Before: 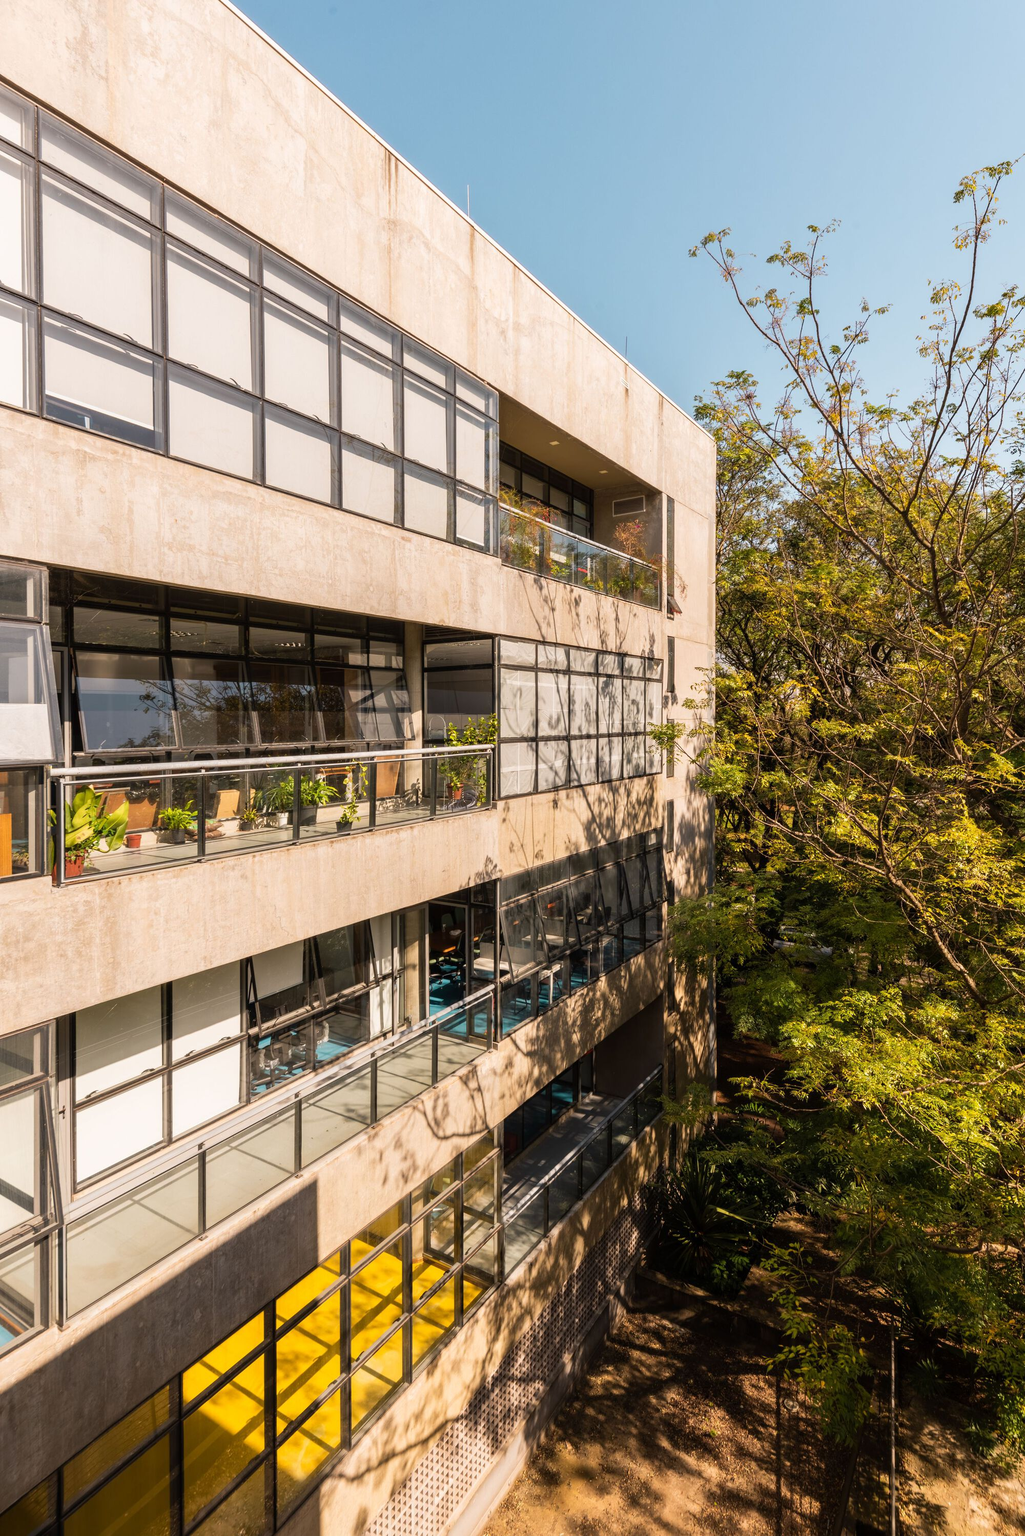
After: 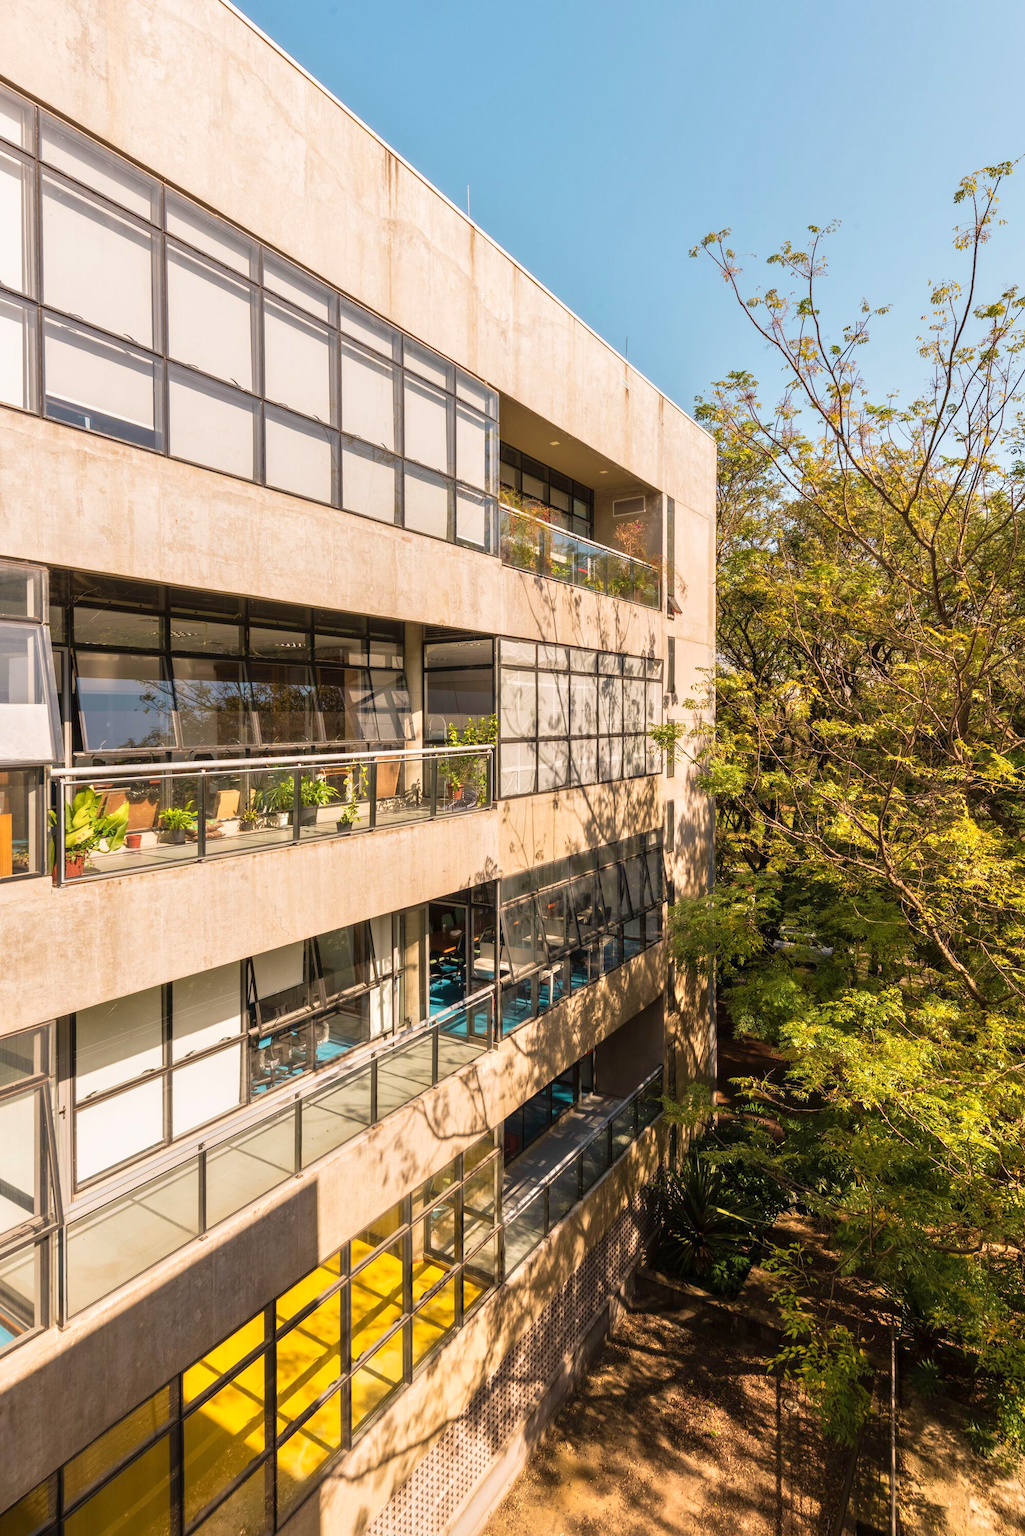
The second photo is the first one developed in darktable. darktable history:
velvia: on, module defaults
tone equalizer: -8 EV 1 EV, -7 EV 1 EV, -6 EV 1 EV, -5 EV 1 EV, -4 EV 1 EV, -3 EV 0.75 EV, -2 EV 0.5 EV, -1 EV 0.25 EV
